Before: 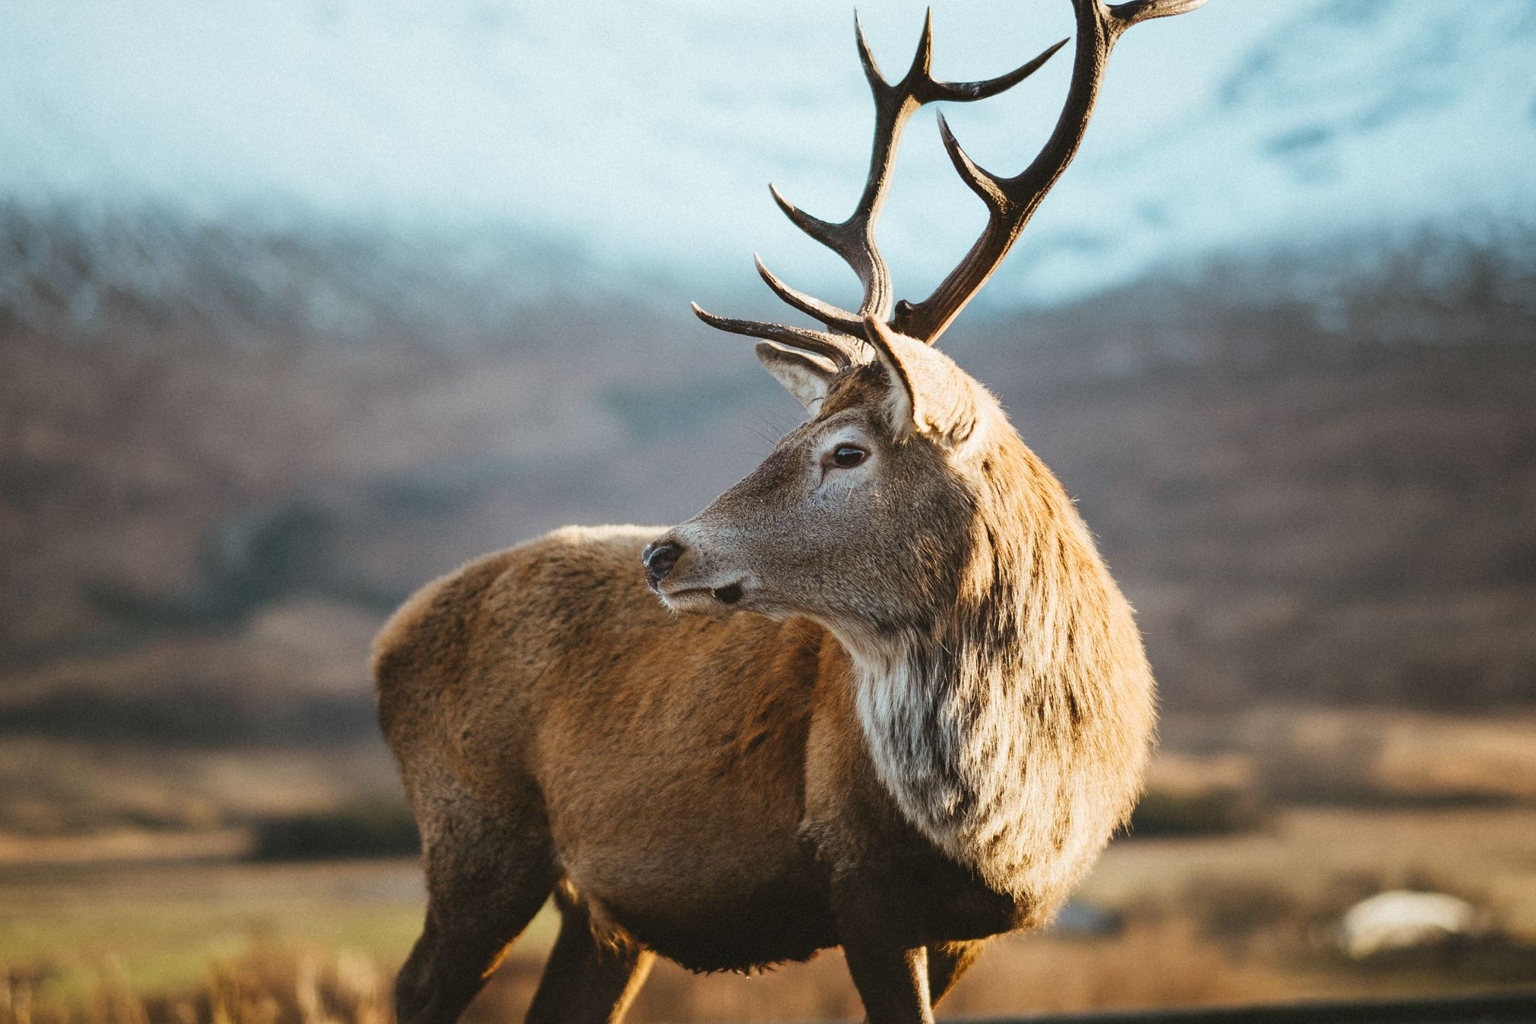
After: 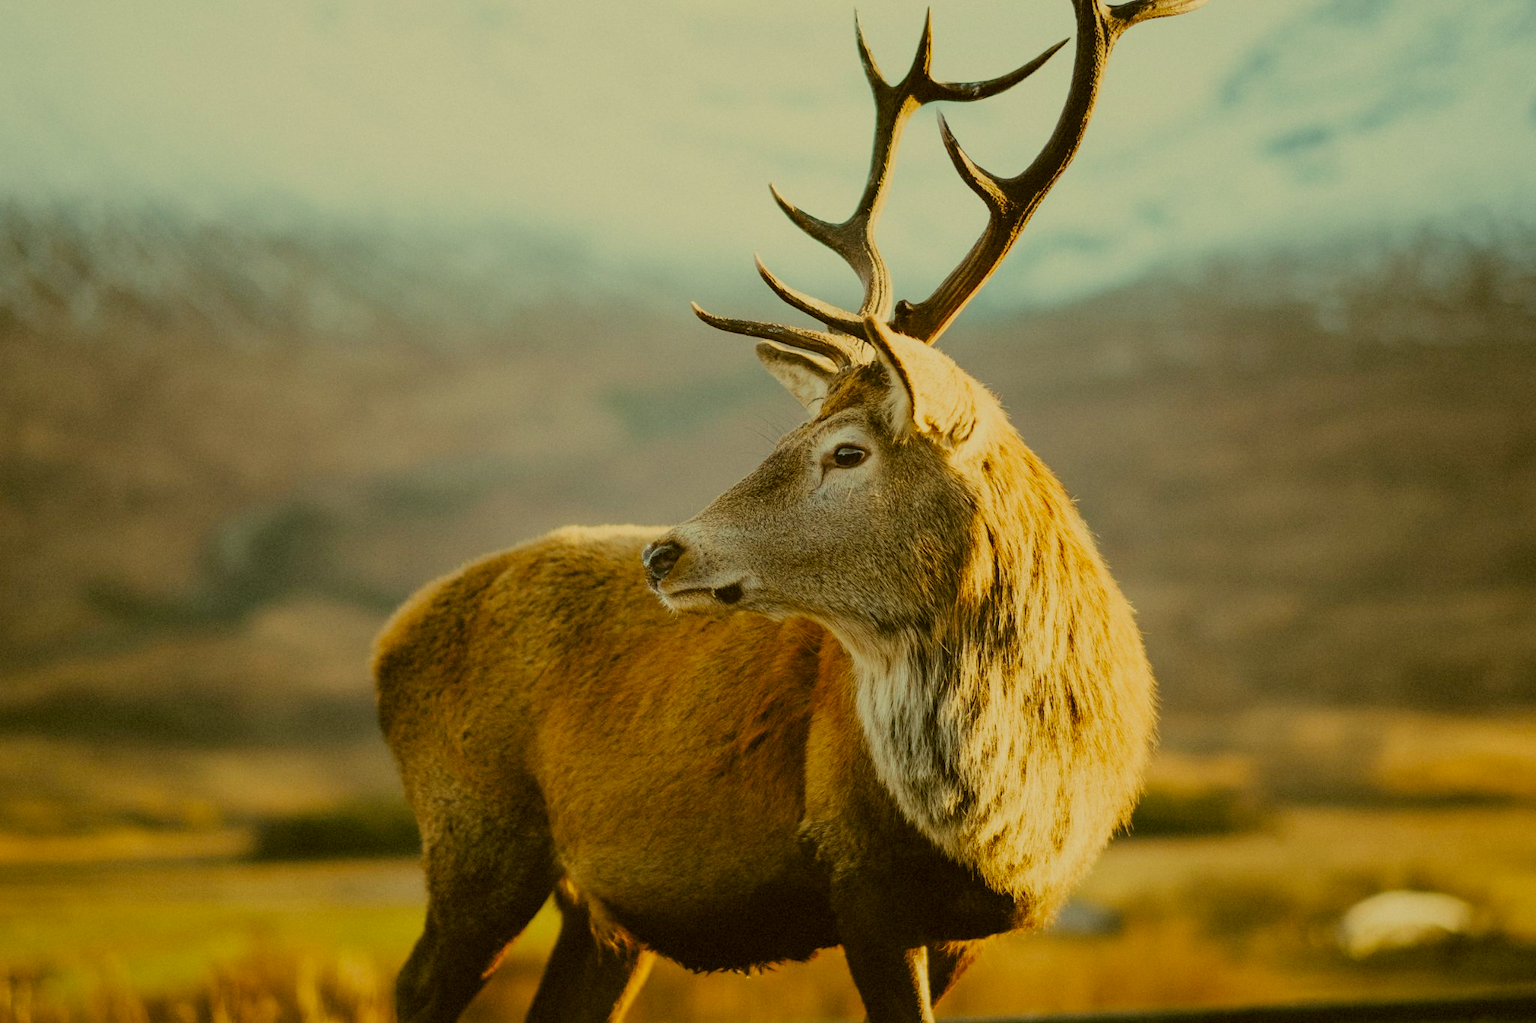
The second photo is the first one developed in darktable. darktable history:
filmic rgb: black relative exposure -8.79 EV, white relative exposure 4.98 EV, threshold 6 EV, target black luminance 0%, hardness 3.77, latitude 66.34%, contrast 0.822, highlights saturation mix 10%, shadows ↔ highlights balance 20%, add noise in highlights 0.1, color science v4 (2020), iterations of high-quality reconstruction 0, type of noise poissonian, enable highlight reconstruction true
color correction: highlights a* 0.162, highlights b* 29.53, shadows a* -0.162, shadows b* 21.09
